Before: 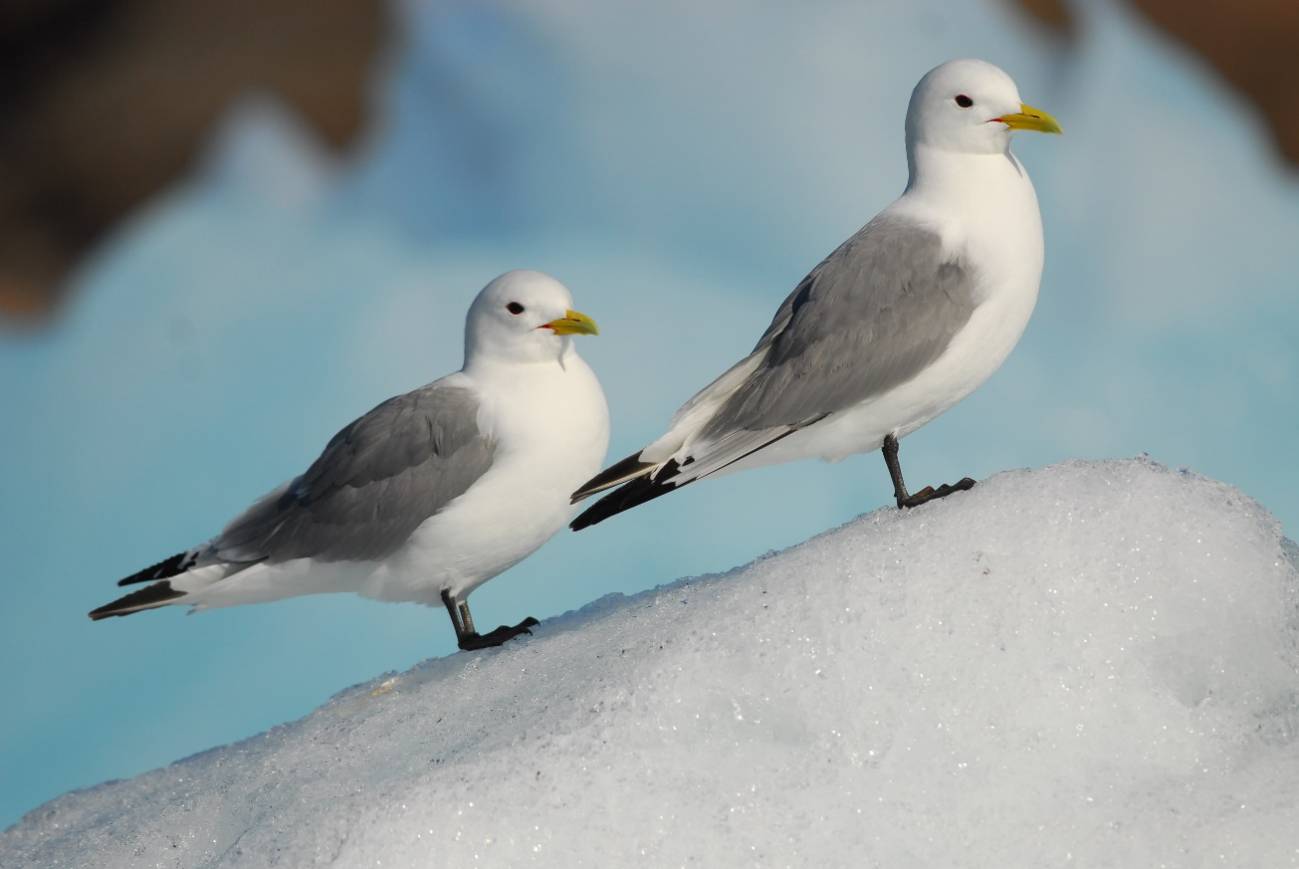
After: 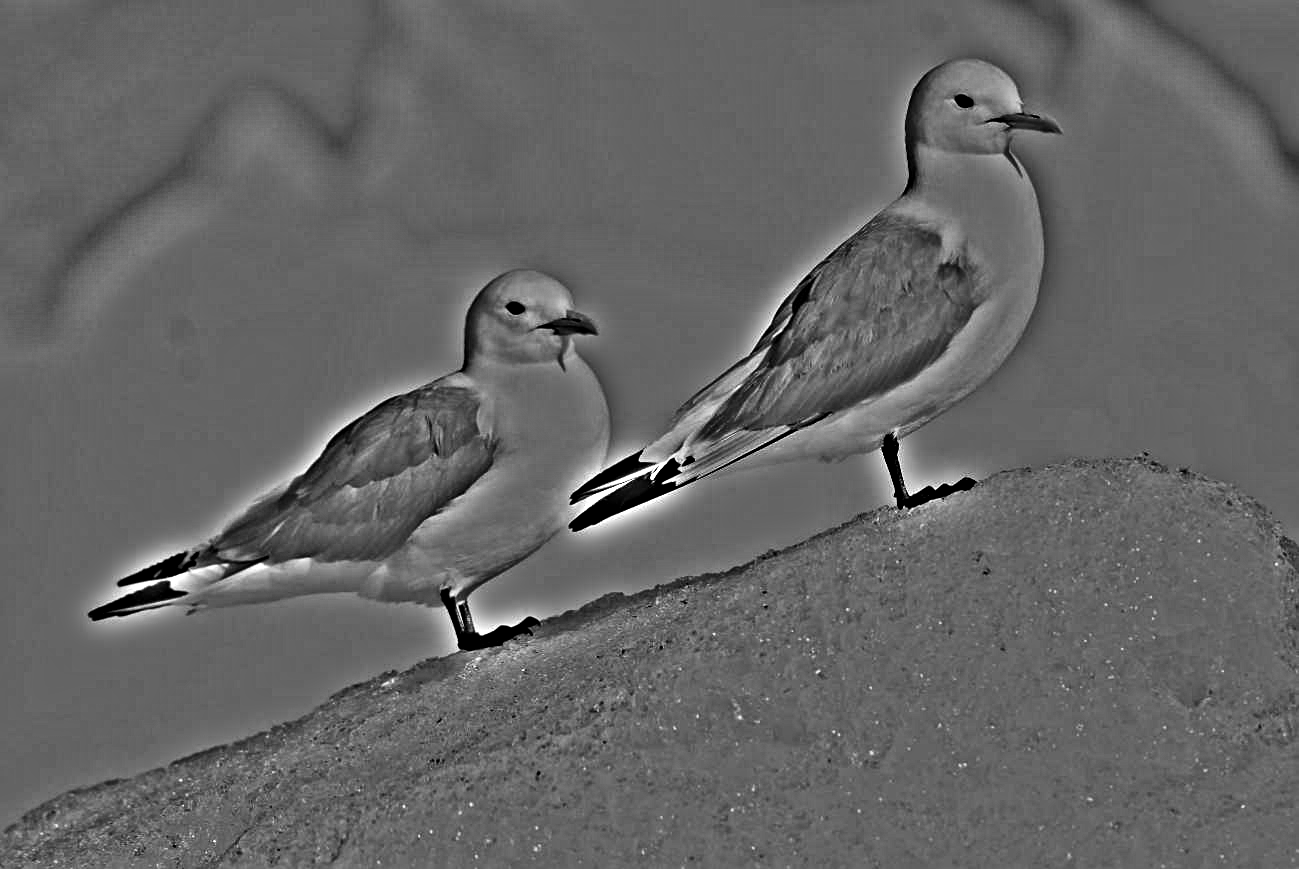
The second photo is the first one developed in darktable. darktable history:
exposure: compensate highlight preservation false
sharpen: radius 2.167, amount 0.381, threshold 0
color balance rgb: linear chroma grading › global chroma 15%, perceptual saturation grading › global saturation 30%
contrast brightness saturation: contrast 0.12, brightness -0.12, saturation 0.2
highpass: on, module defaults
